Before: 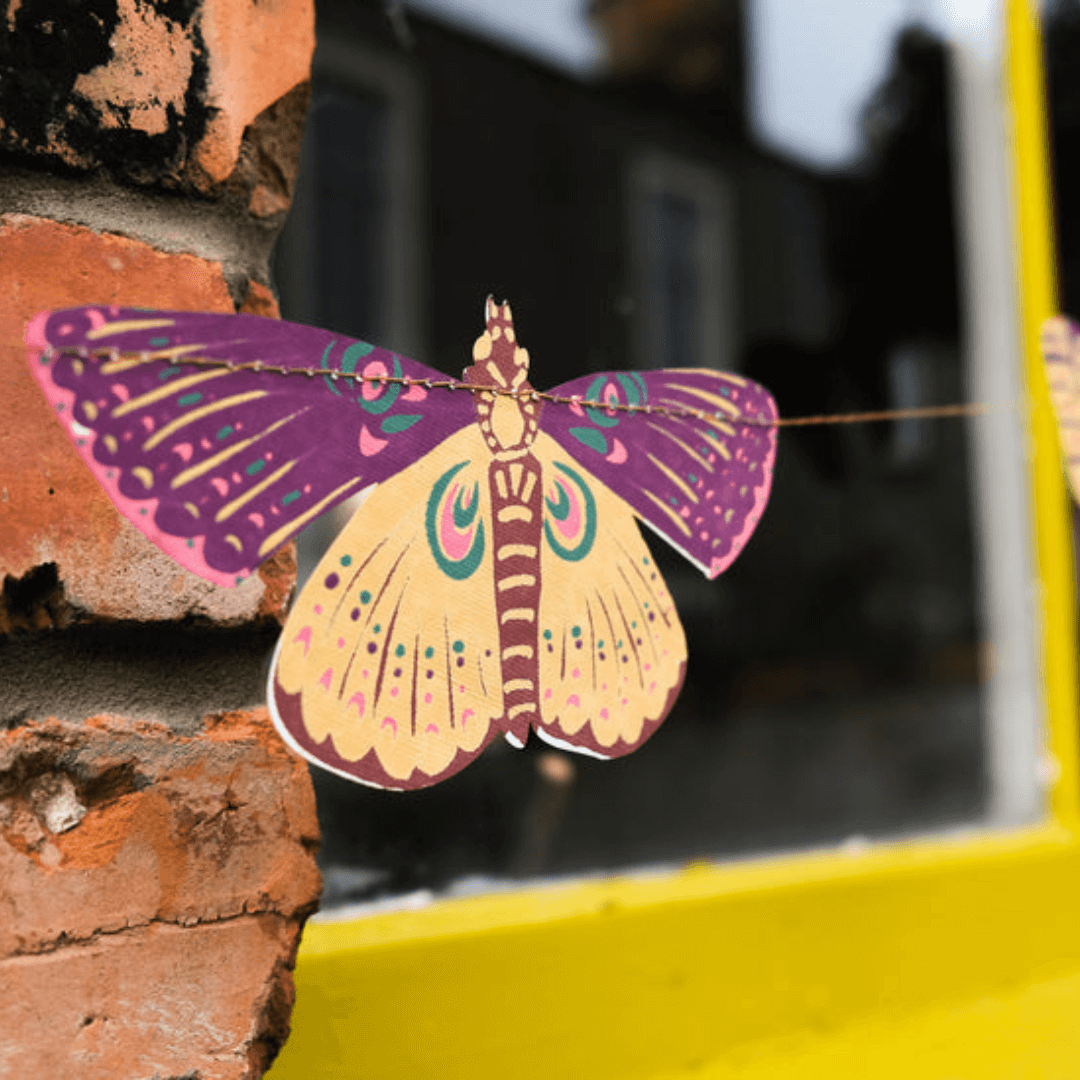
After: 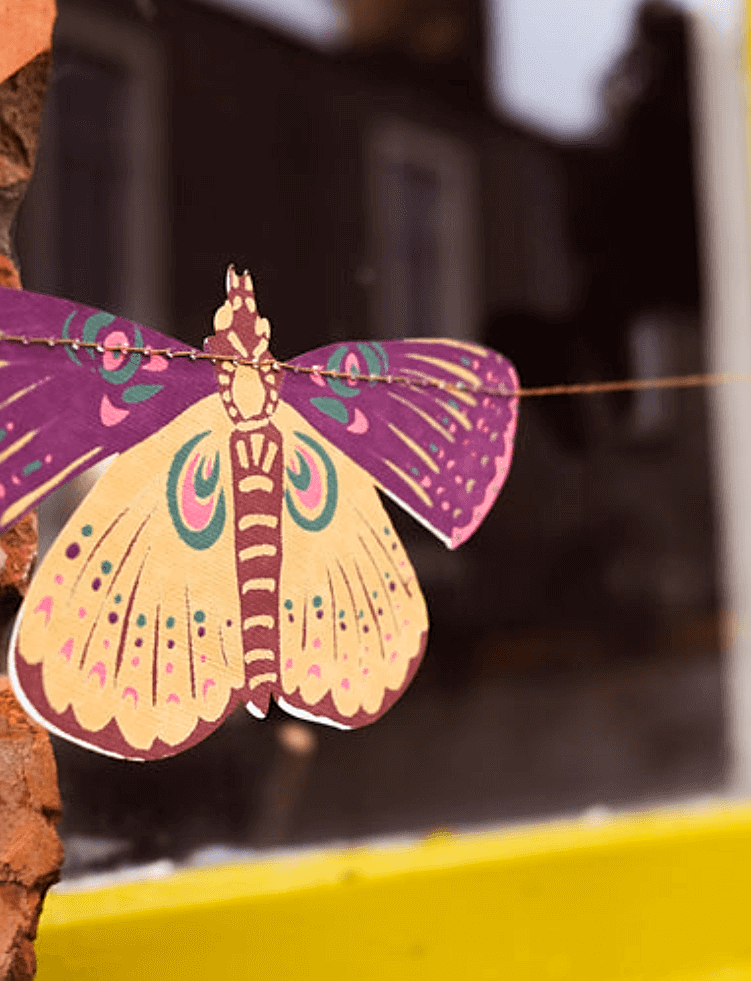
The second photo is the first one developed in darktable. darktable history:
crop and rotate: left 24.034%, top 2.838%, right 6.406%, bottom 6.299%
sharpen: on, module defaults
rgb levels: mode RGB, independent channels, levels [[0, 0.474, 1], [0, 0.5, 1], [0, 0.5, 1]]
